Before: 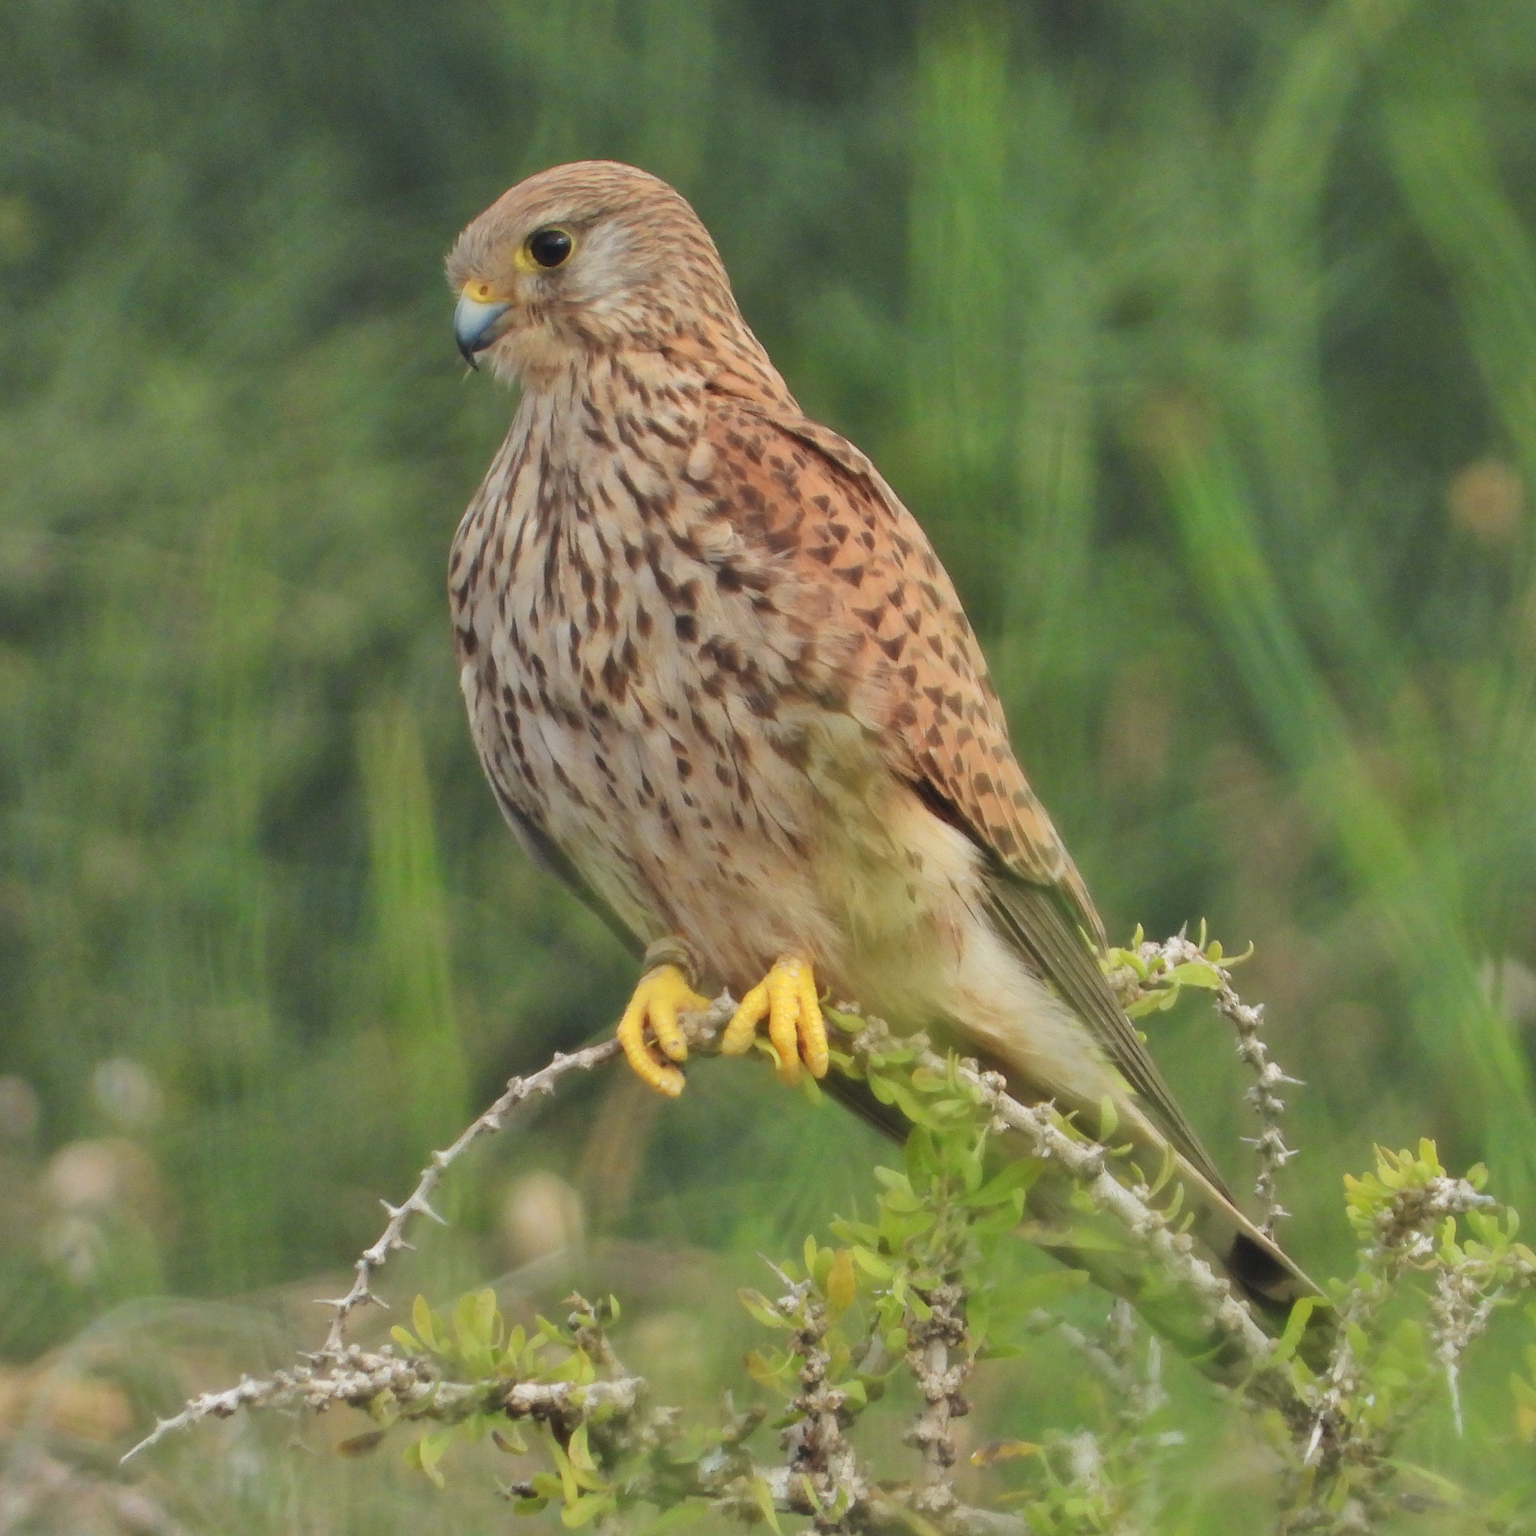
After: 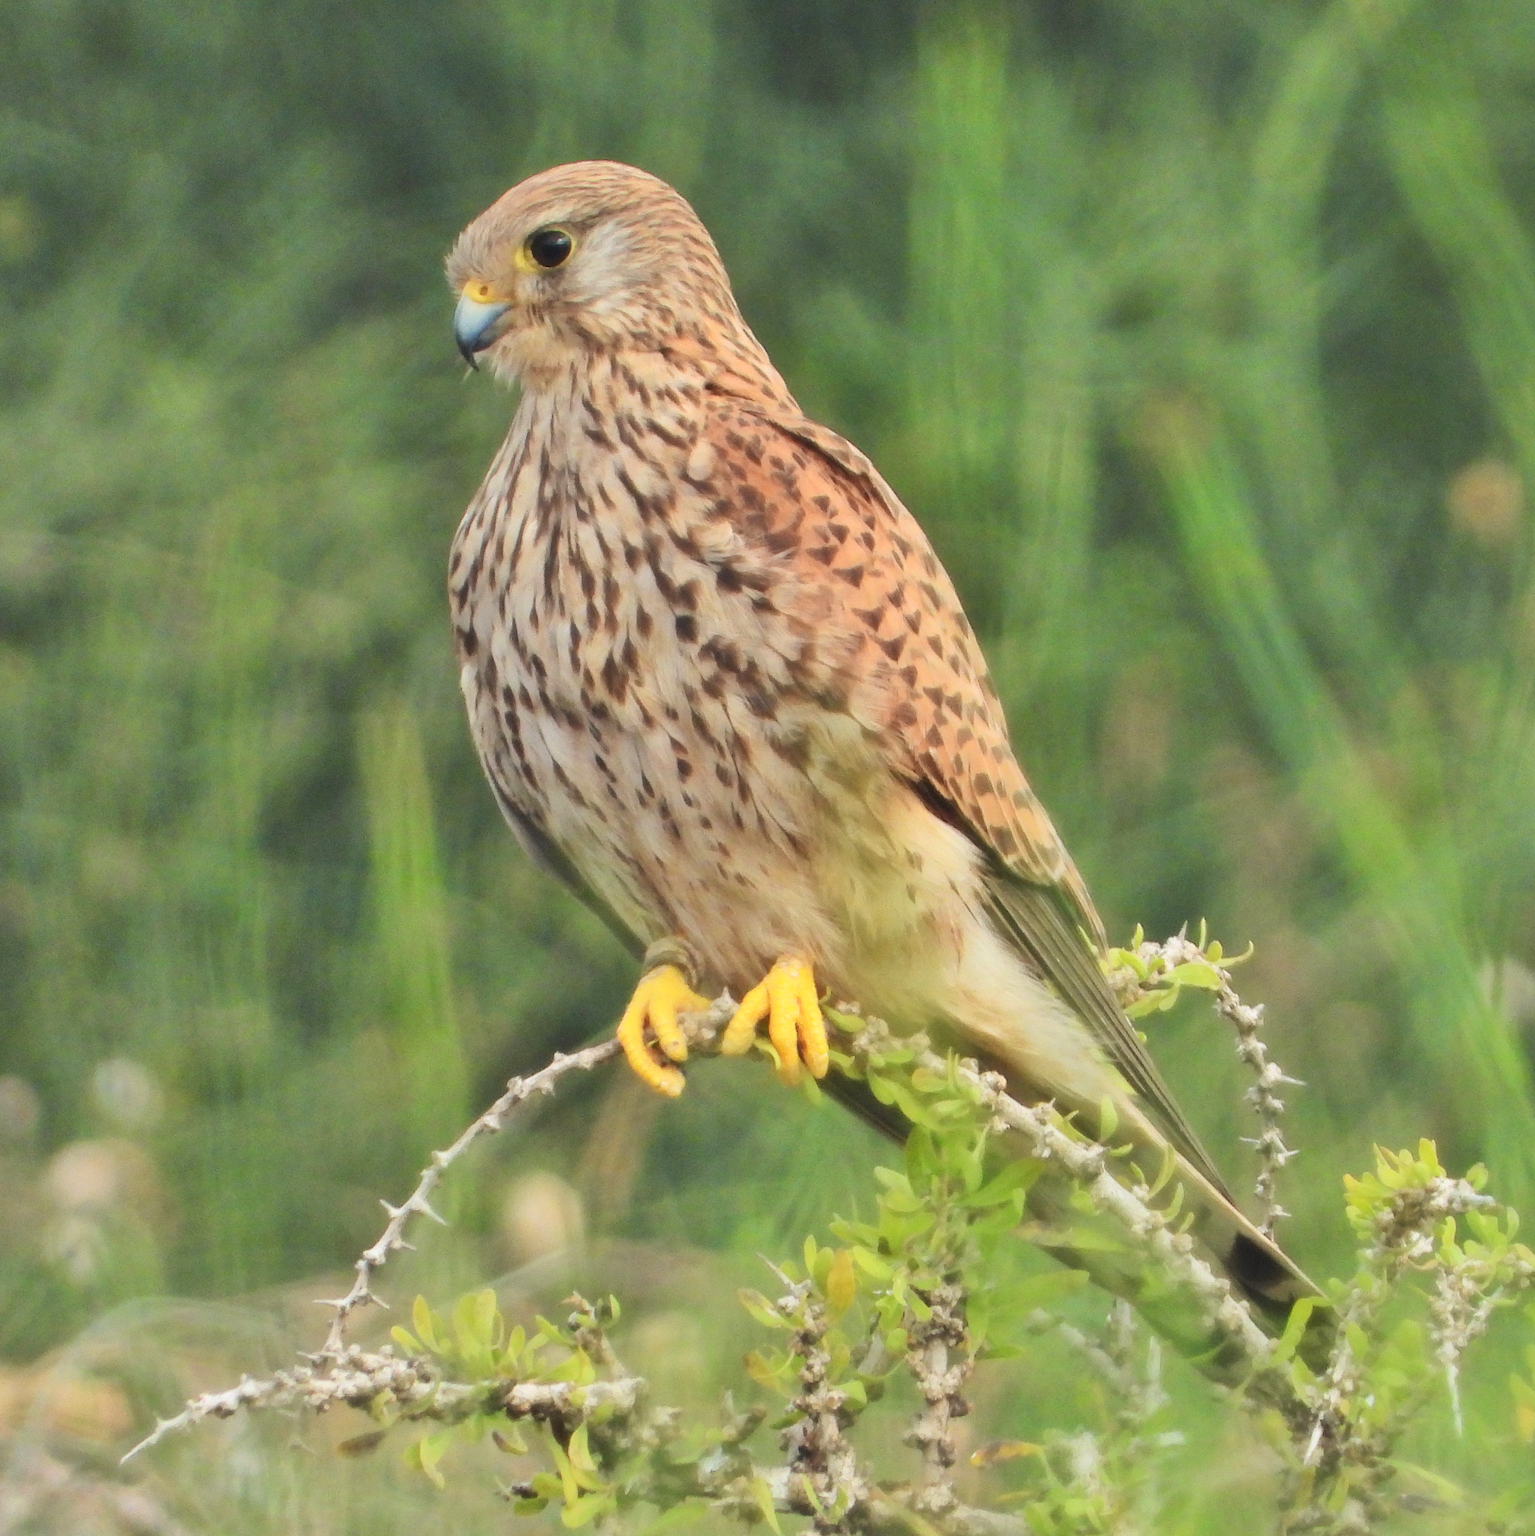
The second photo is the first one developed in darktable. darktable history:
contrast brightness saturation: contrast 0.2, brightness 0.144, saturation 0.145
